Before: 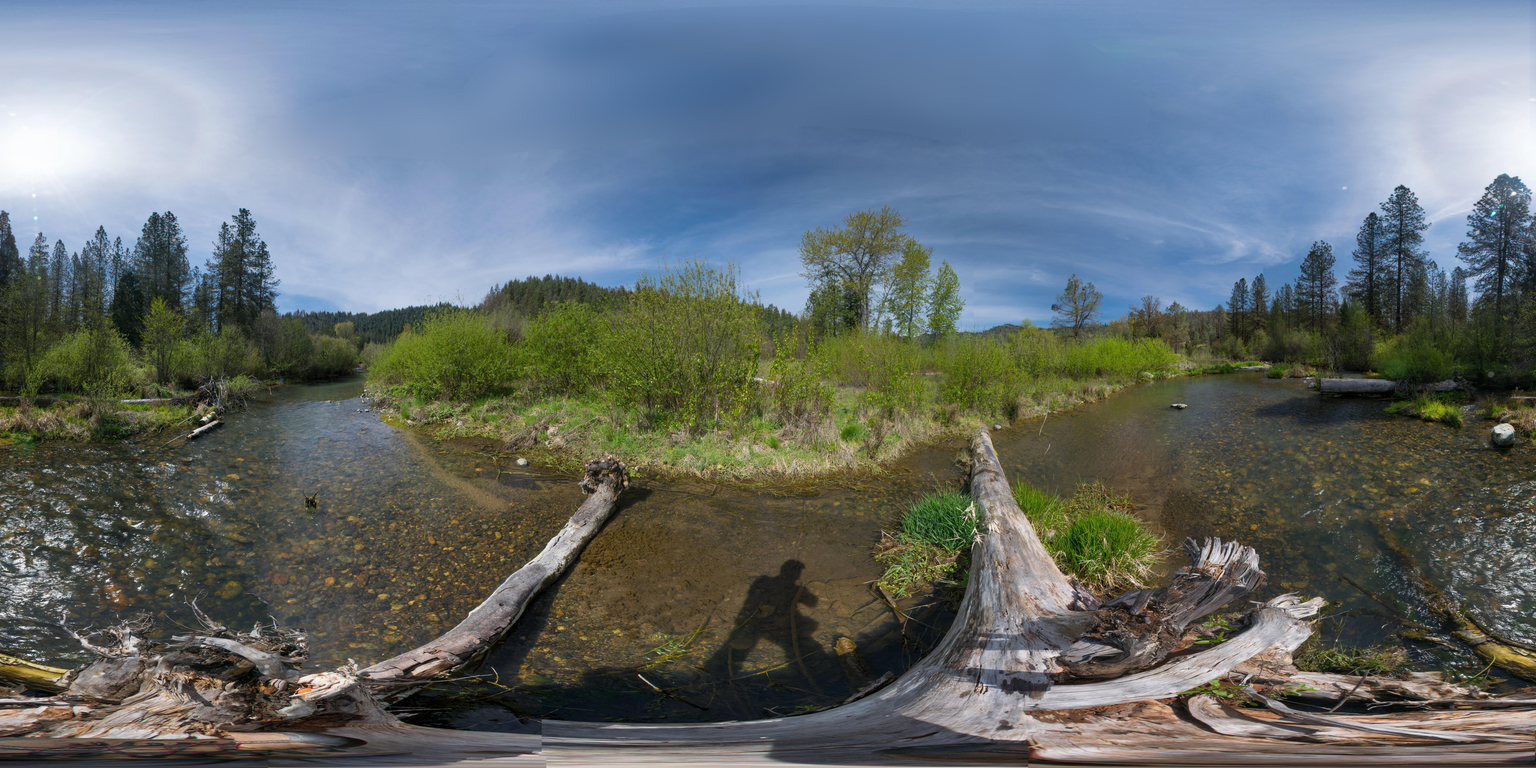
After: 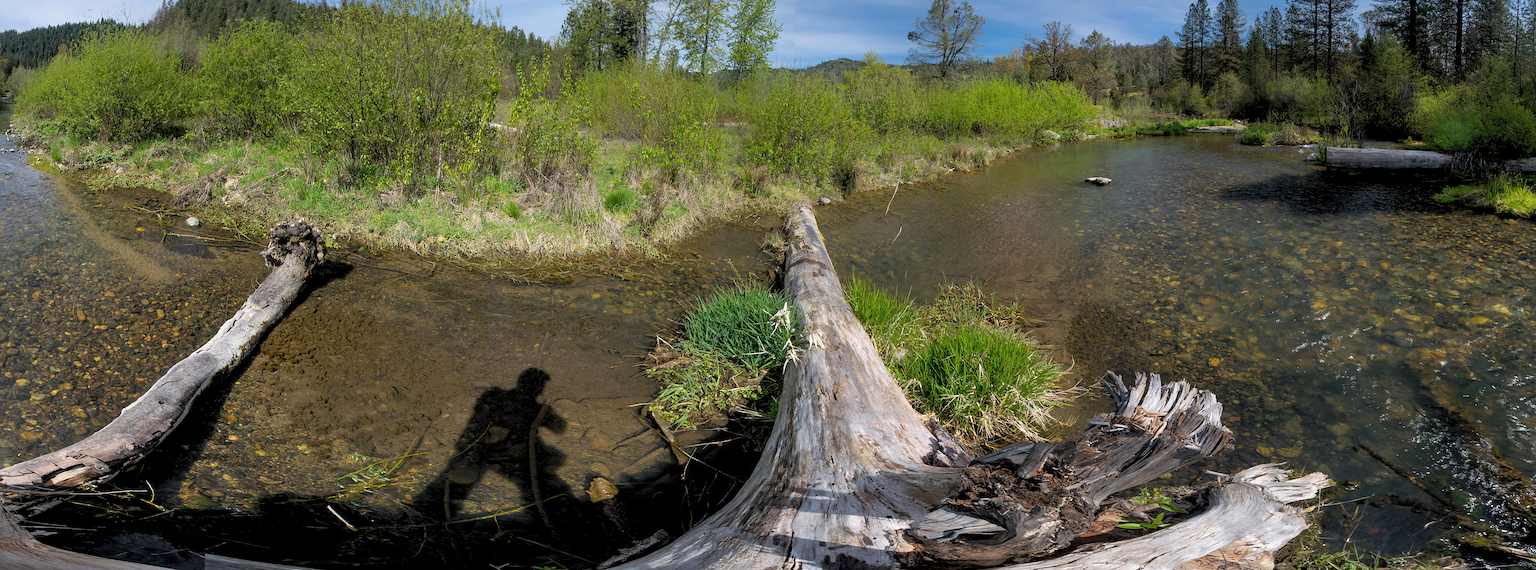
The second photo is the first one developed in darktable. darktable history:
crop and rotate: left 17.299%, top 35.115%, right 7.015%, bottom 1.024%
sharpen: on, module defaults
rgb levels: levels [[0.013, 0.434, 0.89], [0, 0.5, 1], [0, 0.5, 1]]
rotate and perspective: rotation 1.69°, lens shift (vertical) -0.023, lens shift (horizontal) -0.291, crop left 0.025, crop right 0.988, crop top 0.092, crop bottom 0.842
